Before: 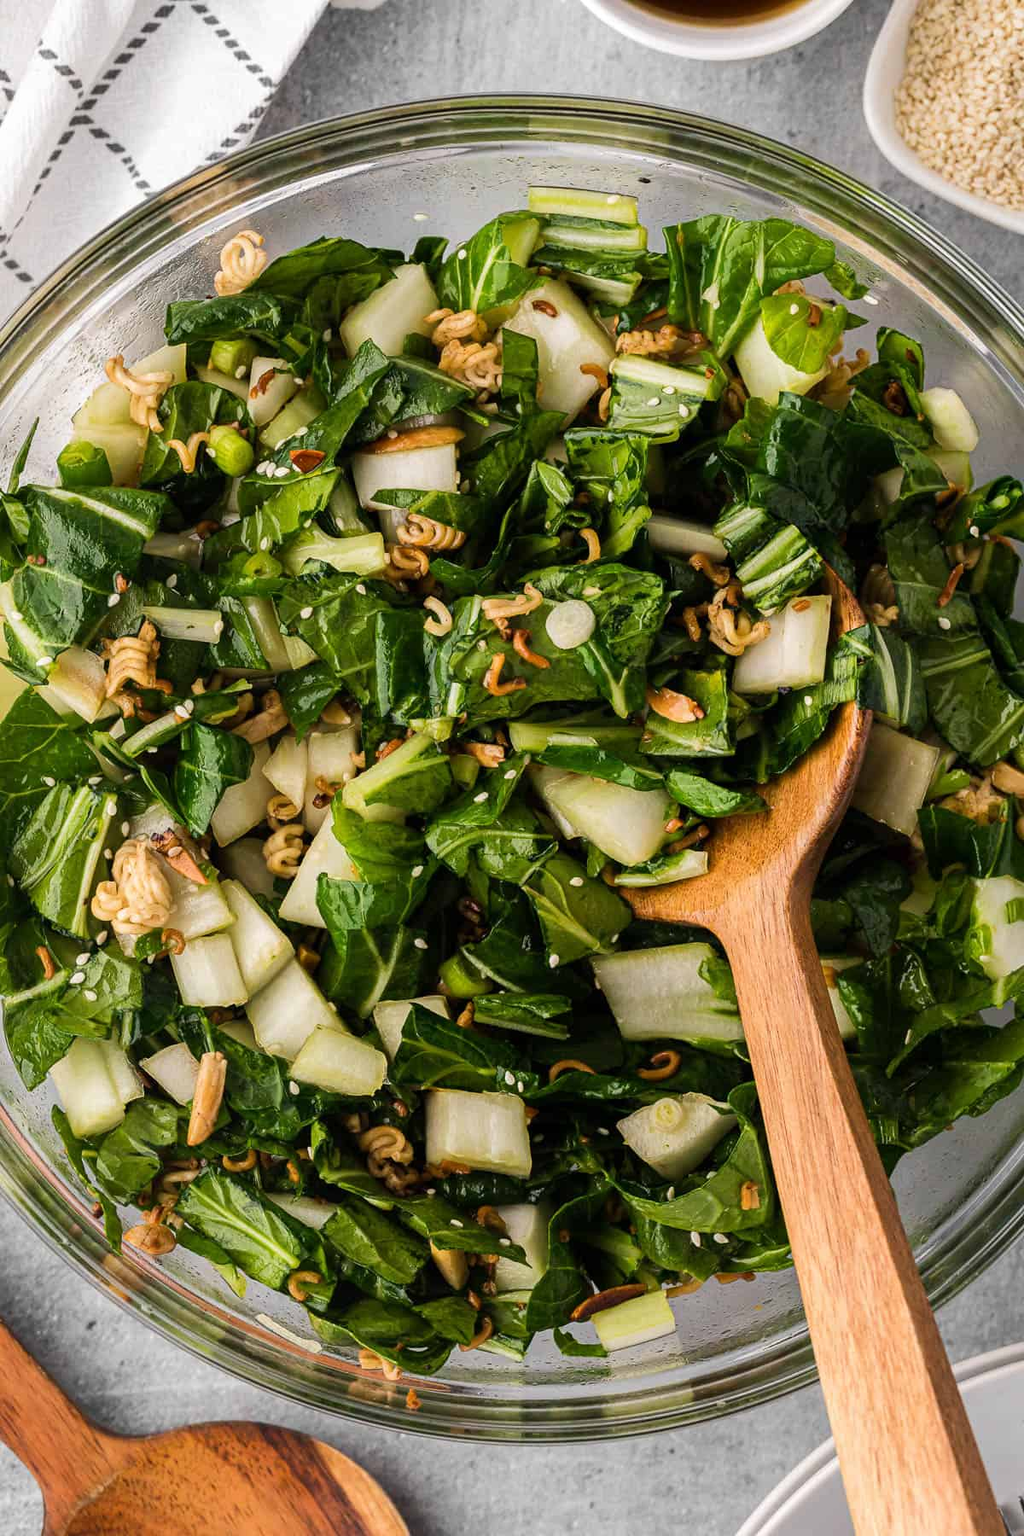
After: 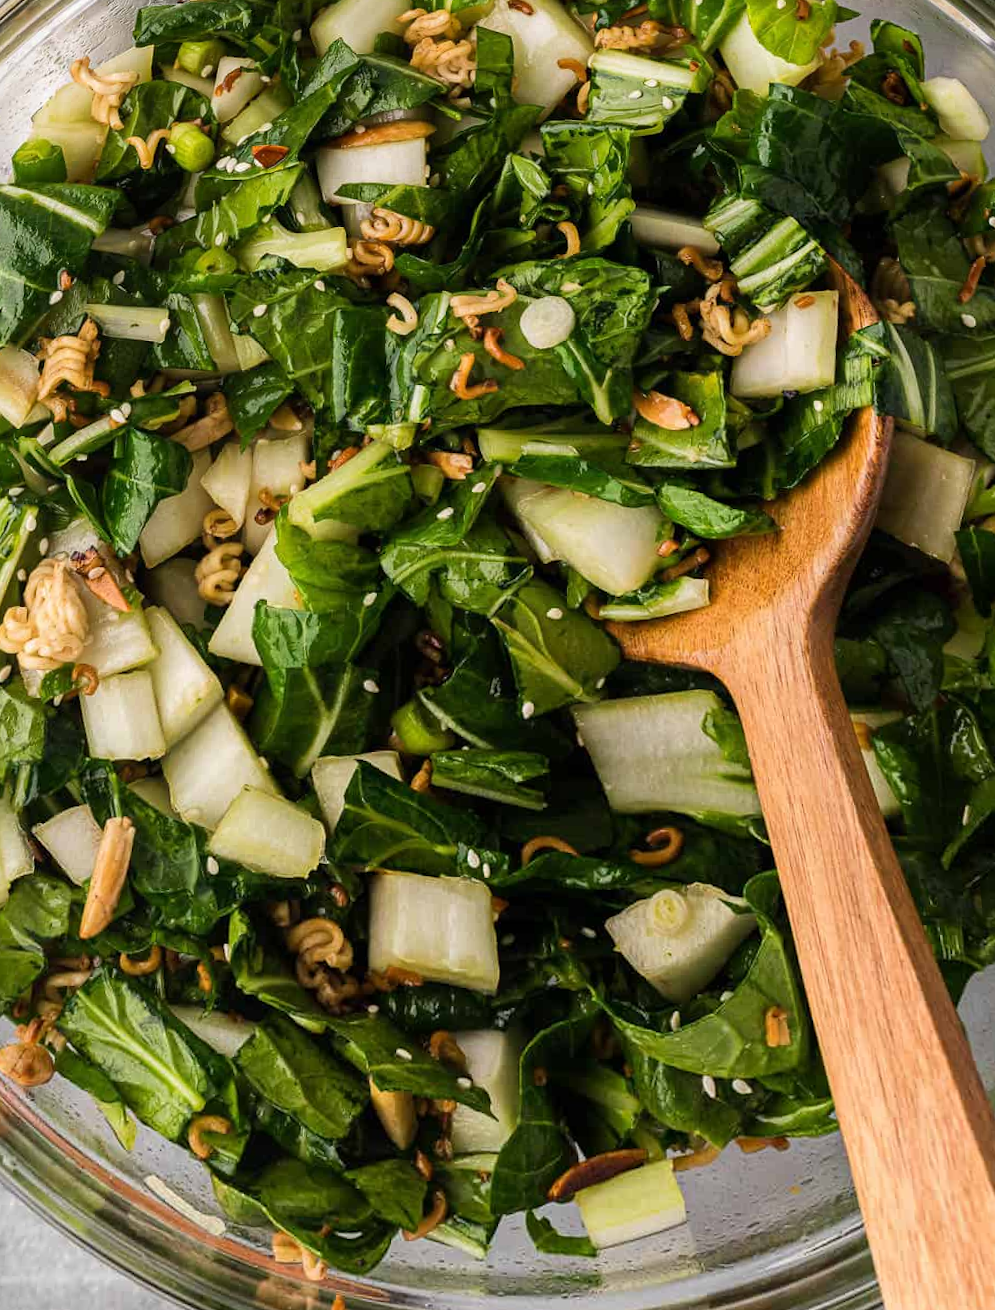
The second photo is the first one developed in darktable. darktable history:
crop: top 13.819%, bottom 11.169%
rotate and perspective: rotation 0.72°, lens shift (vertical) -0.352, lens shift (horizontal) -0.051, crop left 0.152, crop right 0.859, crop top 0.019, crop bottom 0.964
